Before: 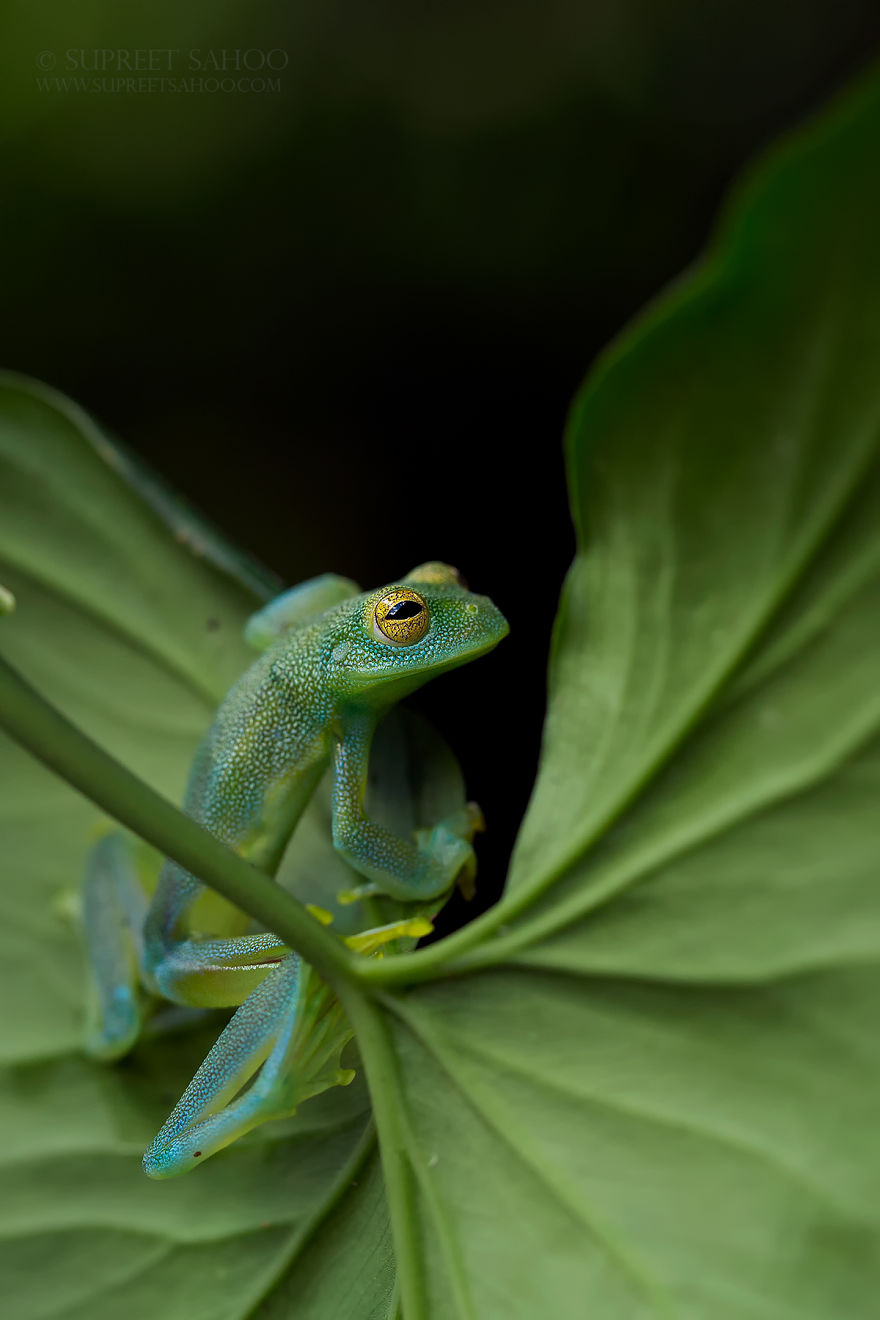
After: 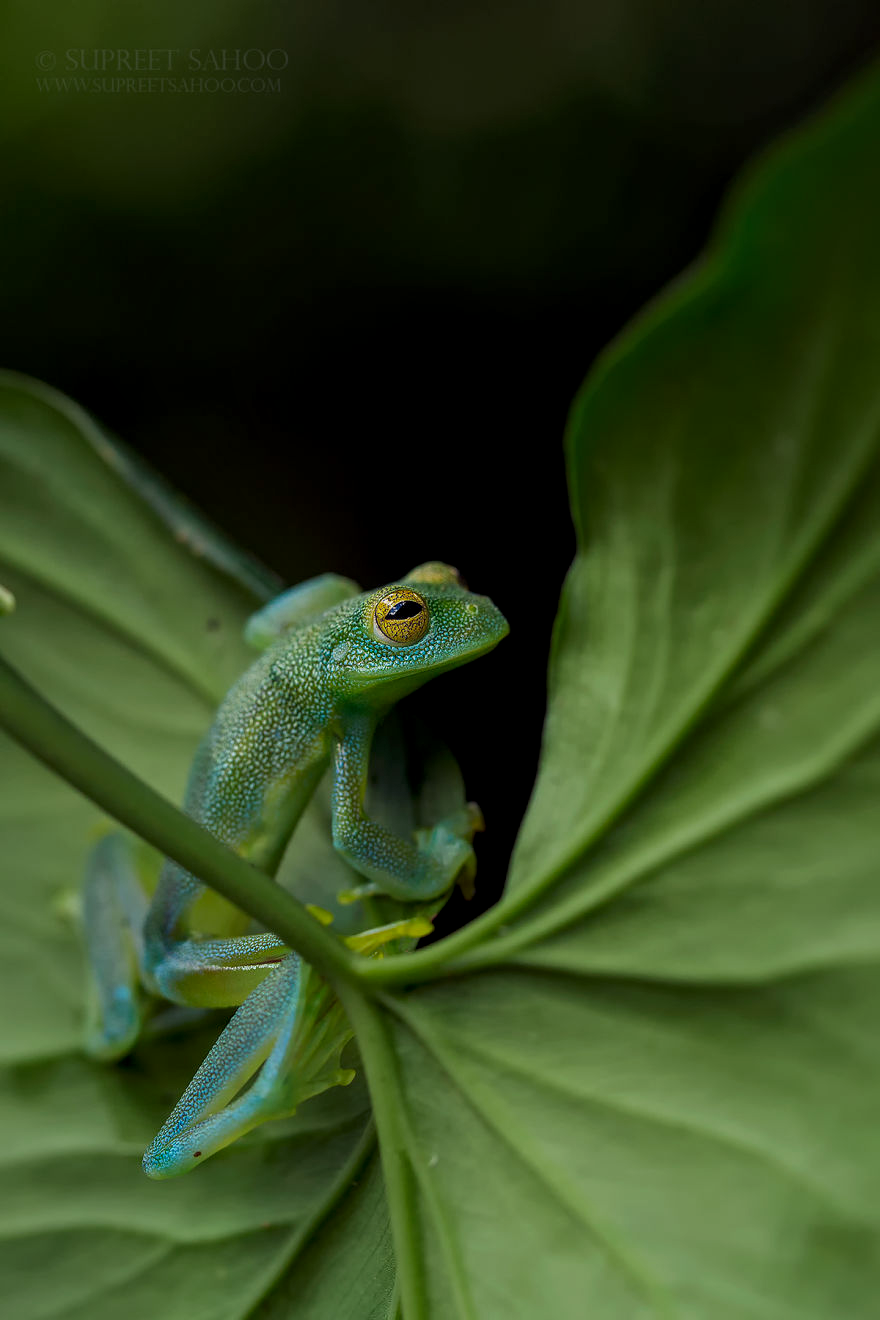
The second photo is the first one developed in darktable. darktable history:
color zones: curves: ch0 [(0, 0.444) (0.143, 0.442) (0.286, 0.441) (0.429, 0.441) (0.571, 0.441) (0.714, 0.441) (0.857, 0.442) (1, 0.444)]
local contrast: on, module defaults
